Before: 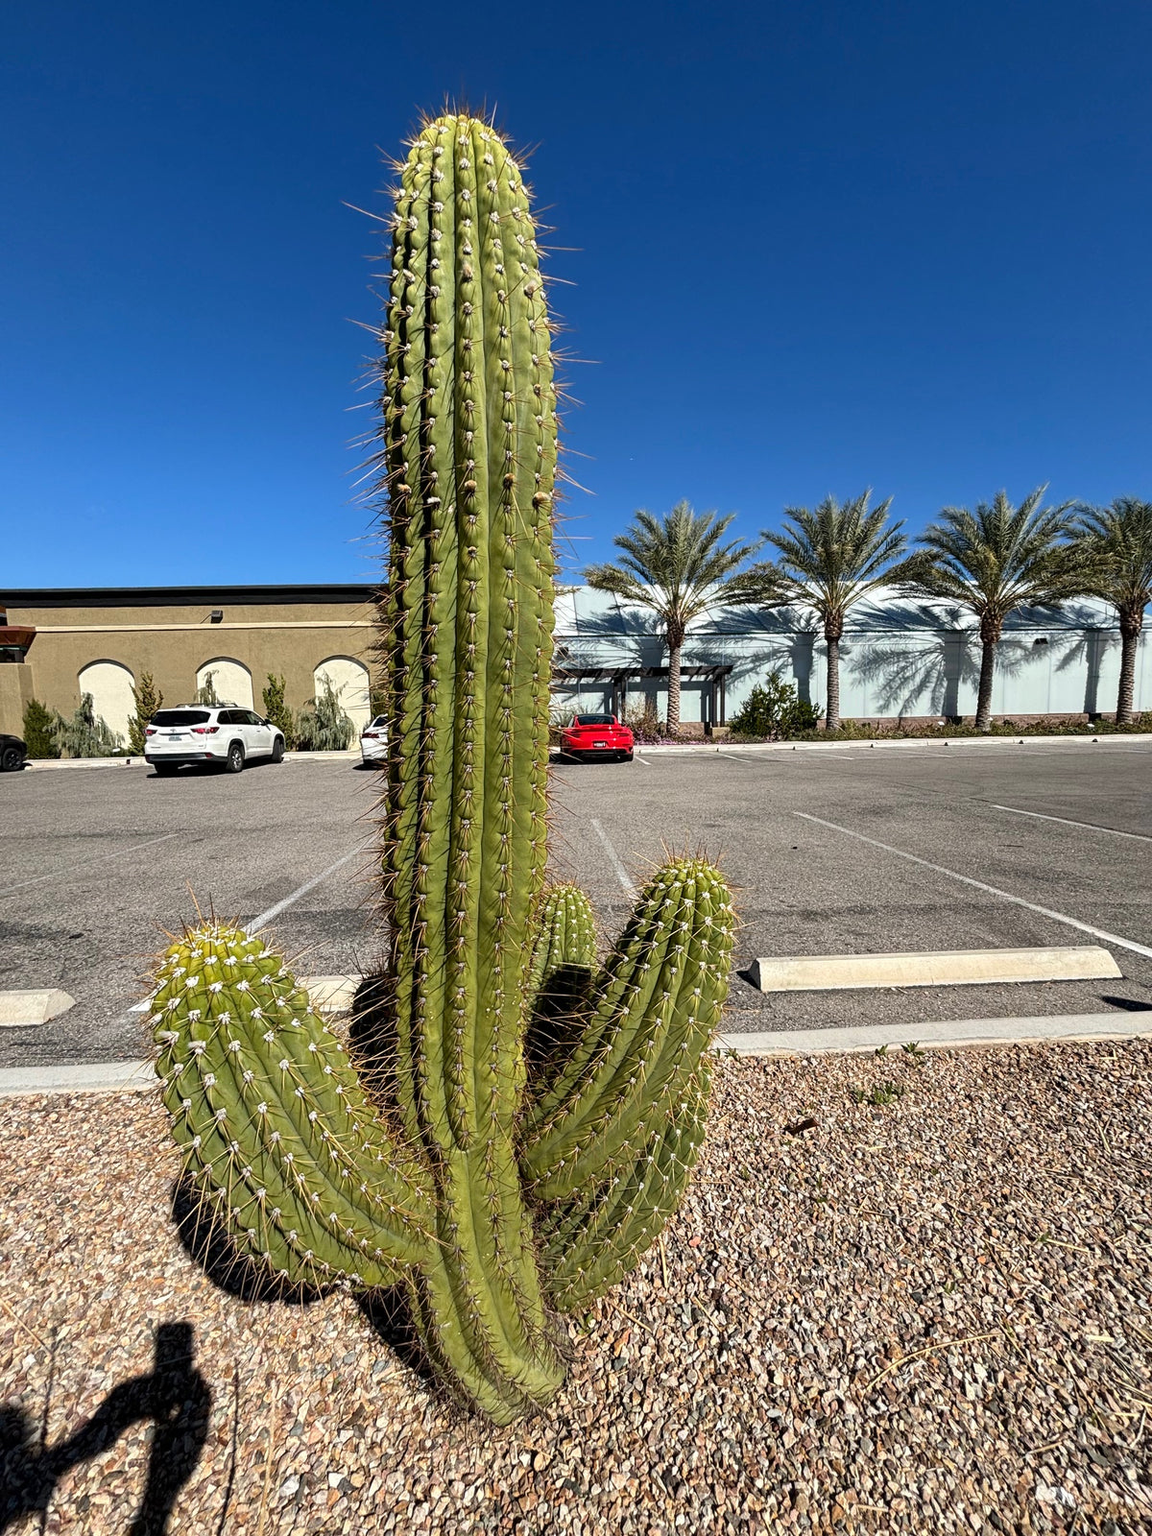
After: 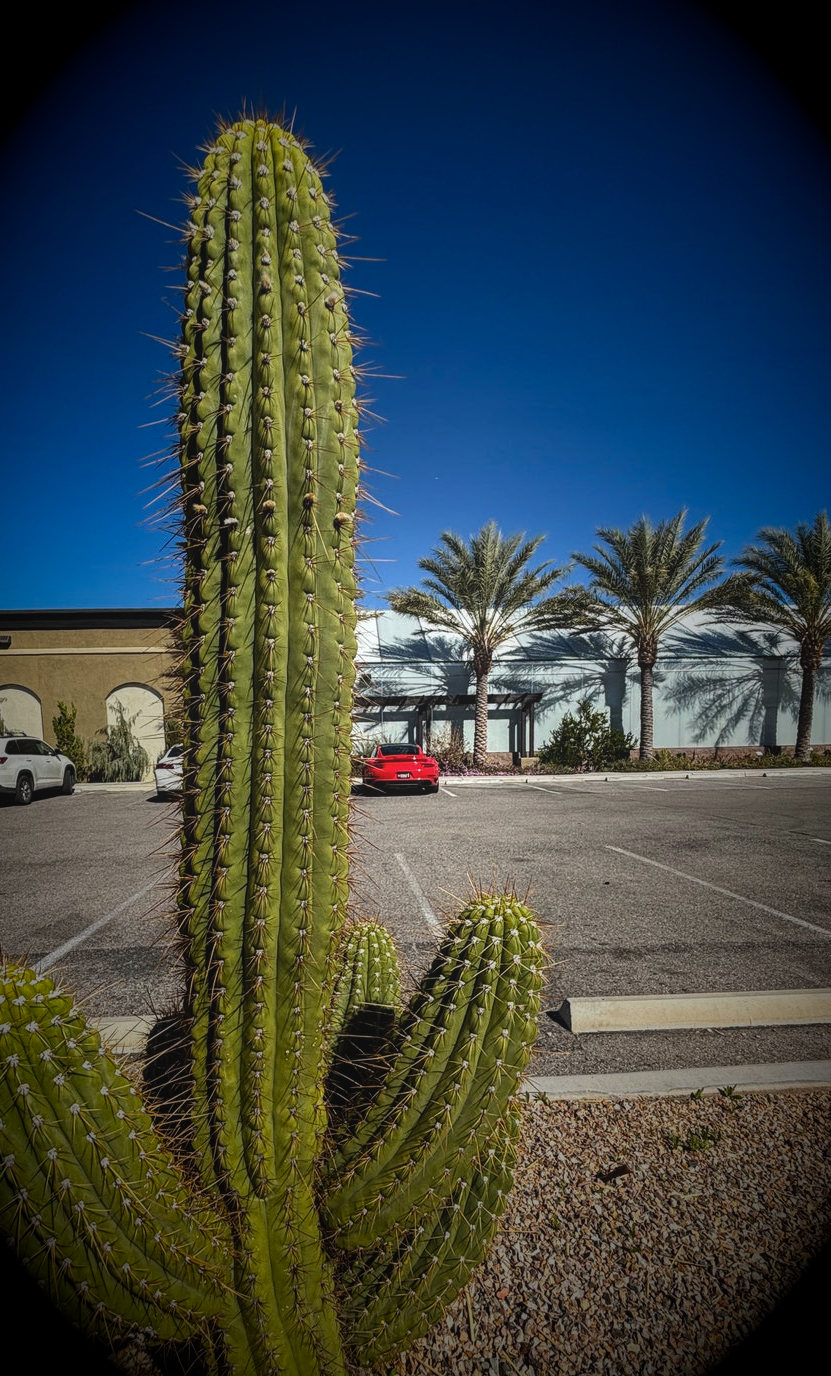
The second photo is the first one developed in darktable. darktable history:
local contrast: shadows 94%
bloom: size 9%, threshold 100%, strength 7%
crop: left 18.479%, right 12.2%, bottom 13.971%
exposure: black level correction -0.014, exposure -0.193 EV, compensate highlight preservation false
vignetting: fall-off start 15.9%, fall-off radius 100%, brightness -1, saturation 0.5, width/height ratio 0.719
